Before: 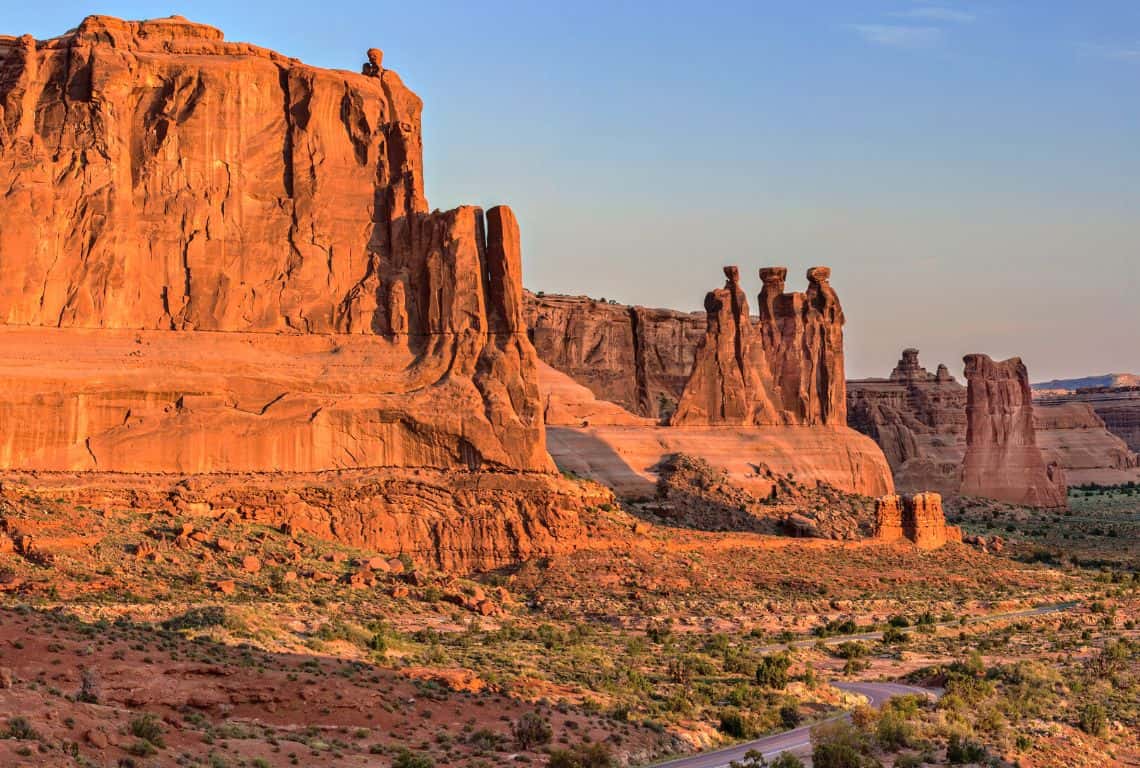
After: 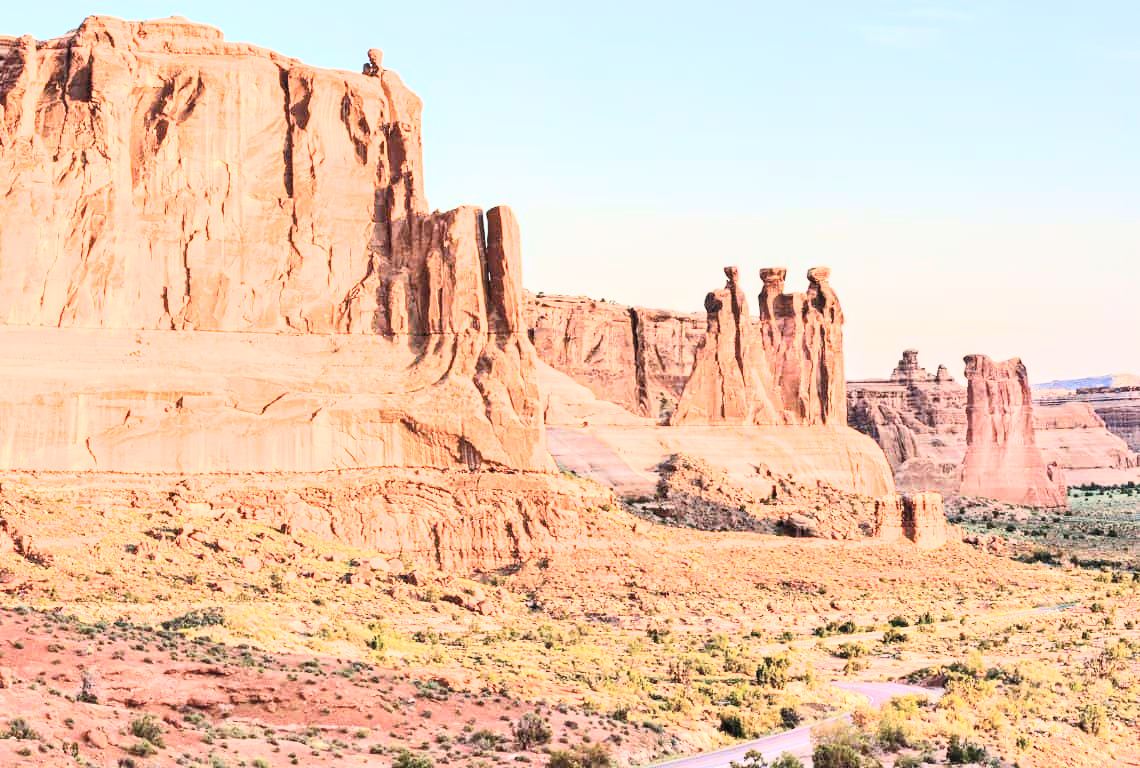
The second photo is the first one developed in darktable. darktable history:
exposure: black level correction 0, exposure 1.448 EV, compensate highlight preservation false
contrast brightness saturation: contrast 0.372, brightness 0.515
filmic rgb: black relative exposure -7.65 EV, white relative exposure 4.56 EV, threshold 5.95 EV, hardness 3.61, enable highlight reconstruction true
